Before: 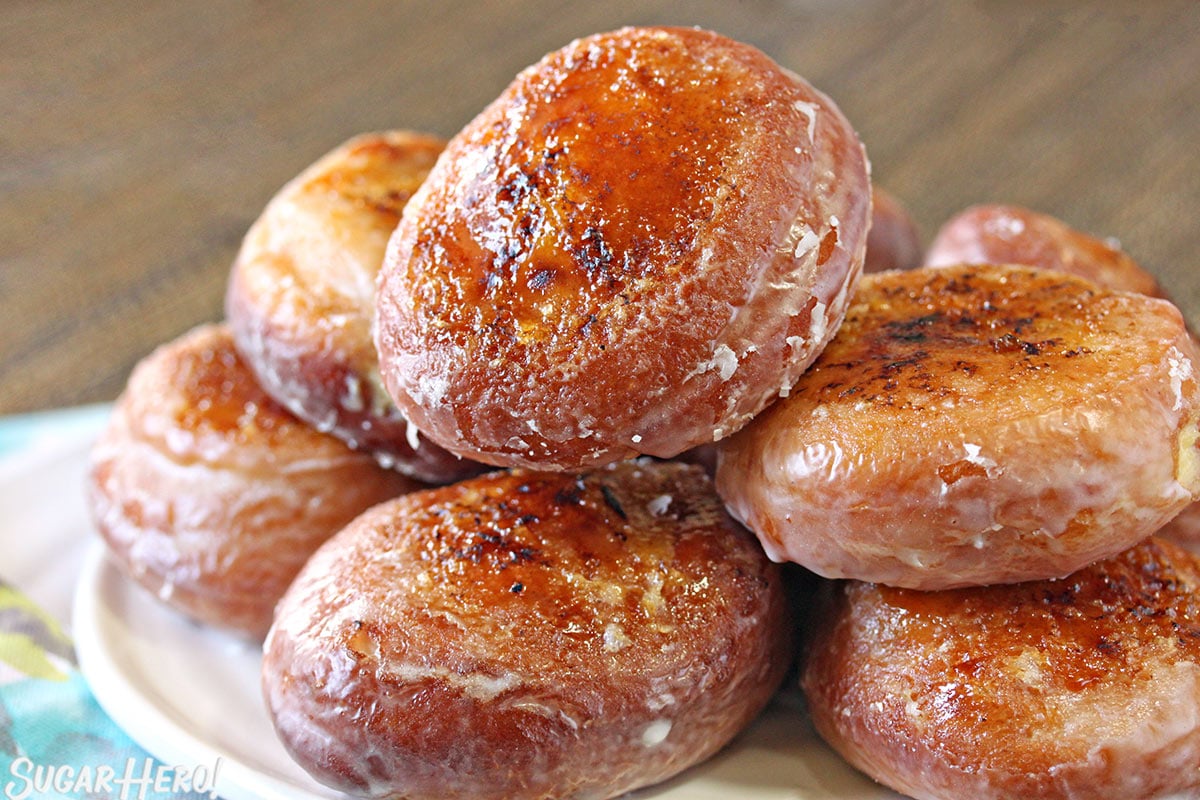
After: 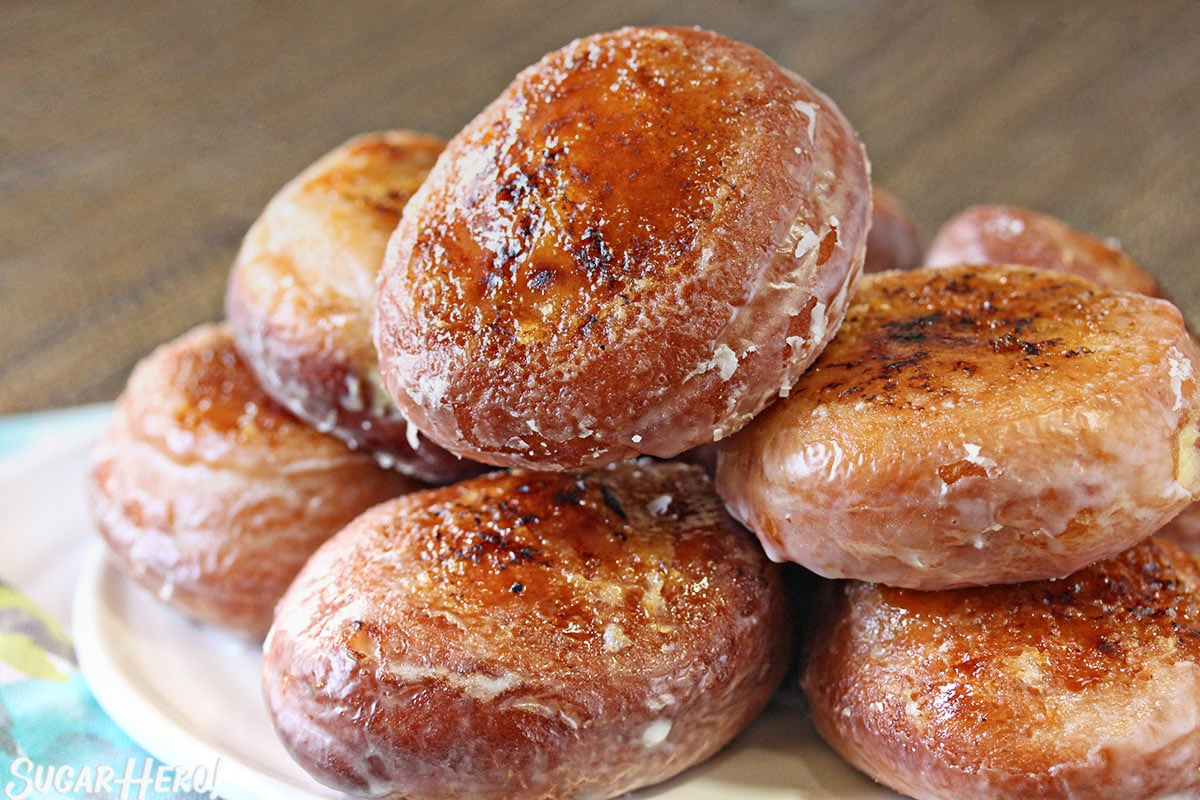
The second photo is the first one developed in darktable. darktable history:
graduated density: on, module defaults
contrast brightness saturation: contrast 0.15, brightness 0.05
